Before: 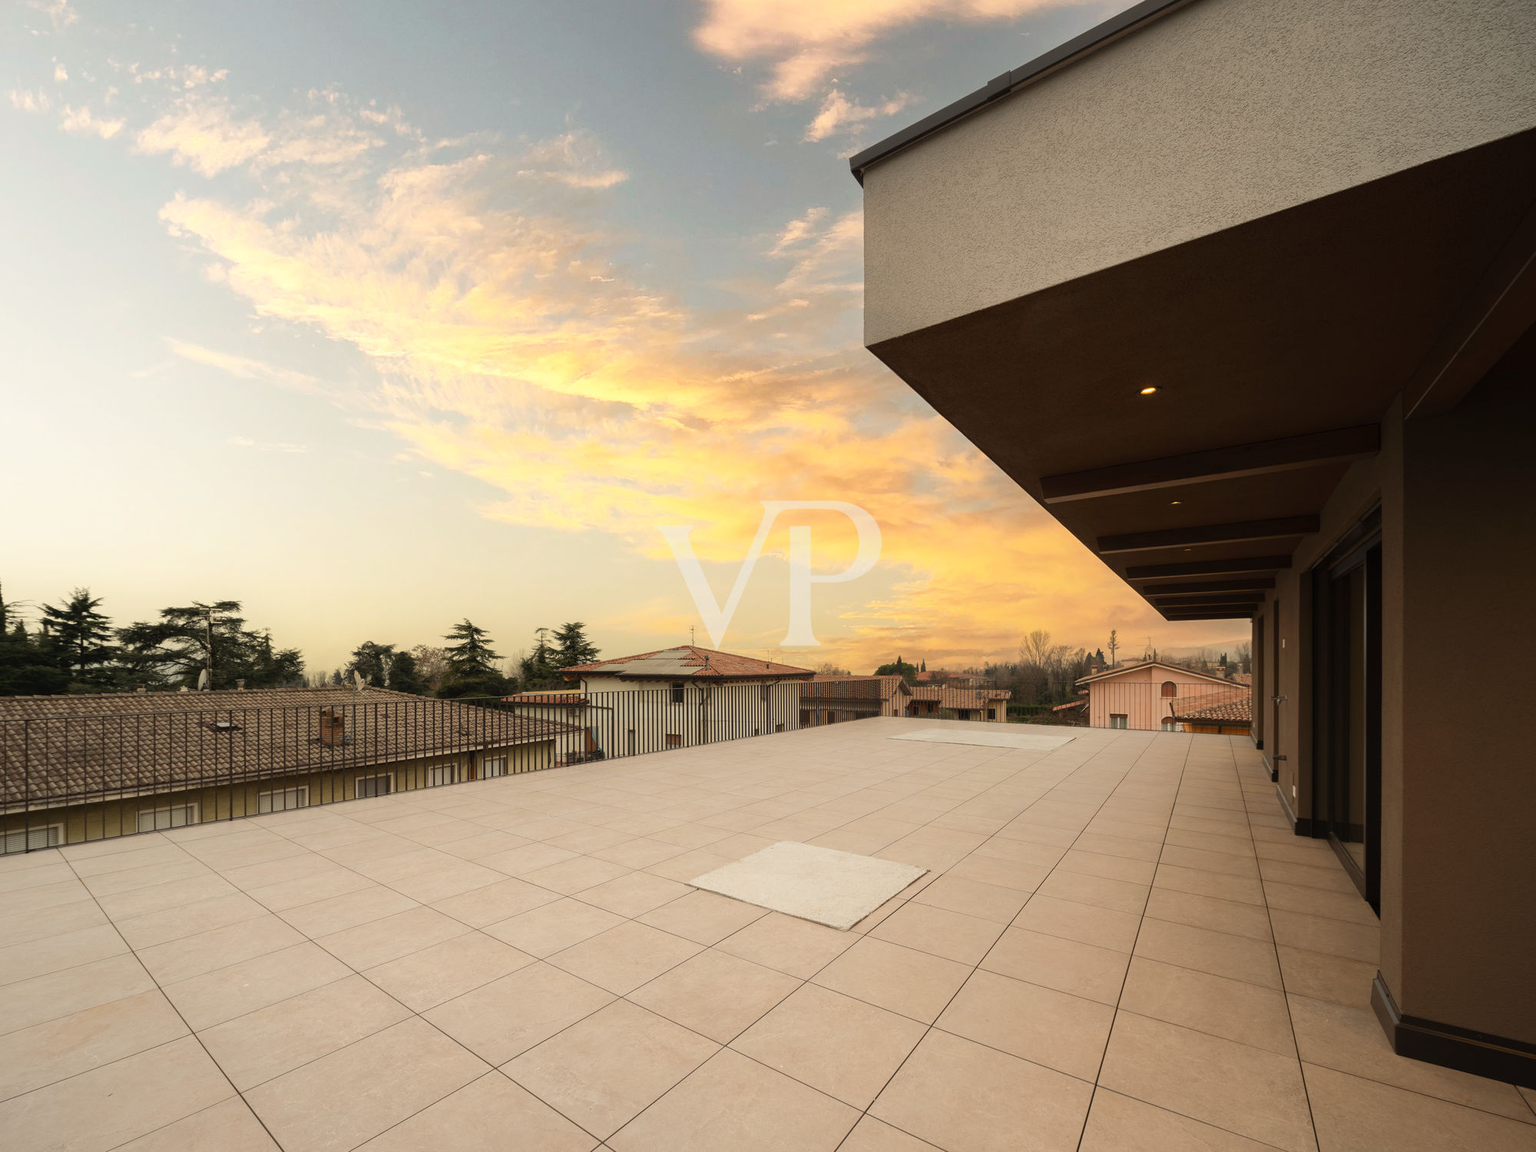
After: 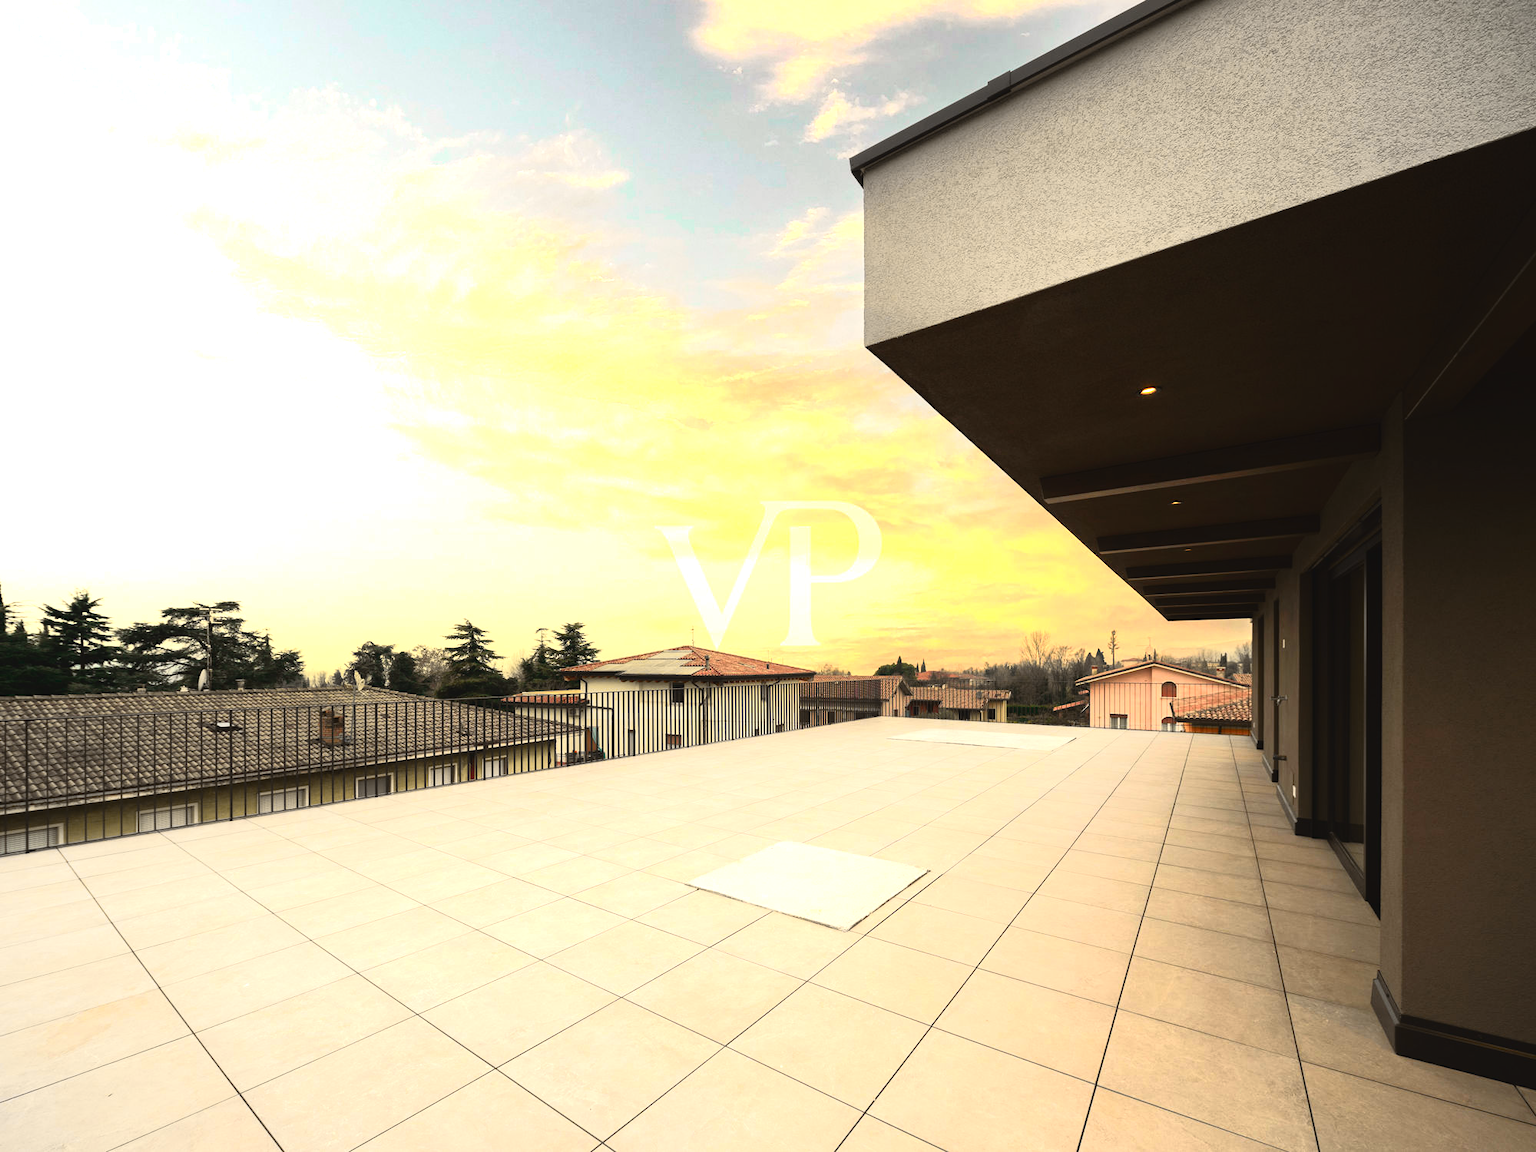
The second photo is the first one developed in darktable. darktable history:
color balance rgb: on, module defaults
tone curve: curves: ch0 [(0, 0.037) (0.045, 0.055) (0.155, 0.138) (0.29, 0.325) (0.428, 0.513) (0.604, 0.71) (0.824, 0.882) (1, 0.965)]; ch1 [(0, 0) (0.339, 0.334) (0.445, 0.419) (0.476, 0.454) (0.498, 0.498) (0.53, 0.515) (0.557, 0.556) (0.609, 0.649) (0.716, 0.746) (1, 1)]; ch2 [(0, 0) (0.327, 0.318) (0.417, 0.426) (0.46, 0.453) (0.502, 0.5) (0.526, 0.52) (0.554, 0.541) (0.626, 0.65) (0.749, 0.746) (1, 1)], color space Lab, independent channels, preserve colors none
rgb curve: curves: ch0 [(0, 0) (0.415, 0.237) (1, 1)]
exposure: exposure 1.061 EV, compensate highlight preservation false
